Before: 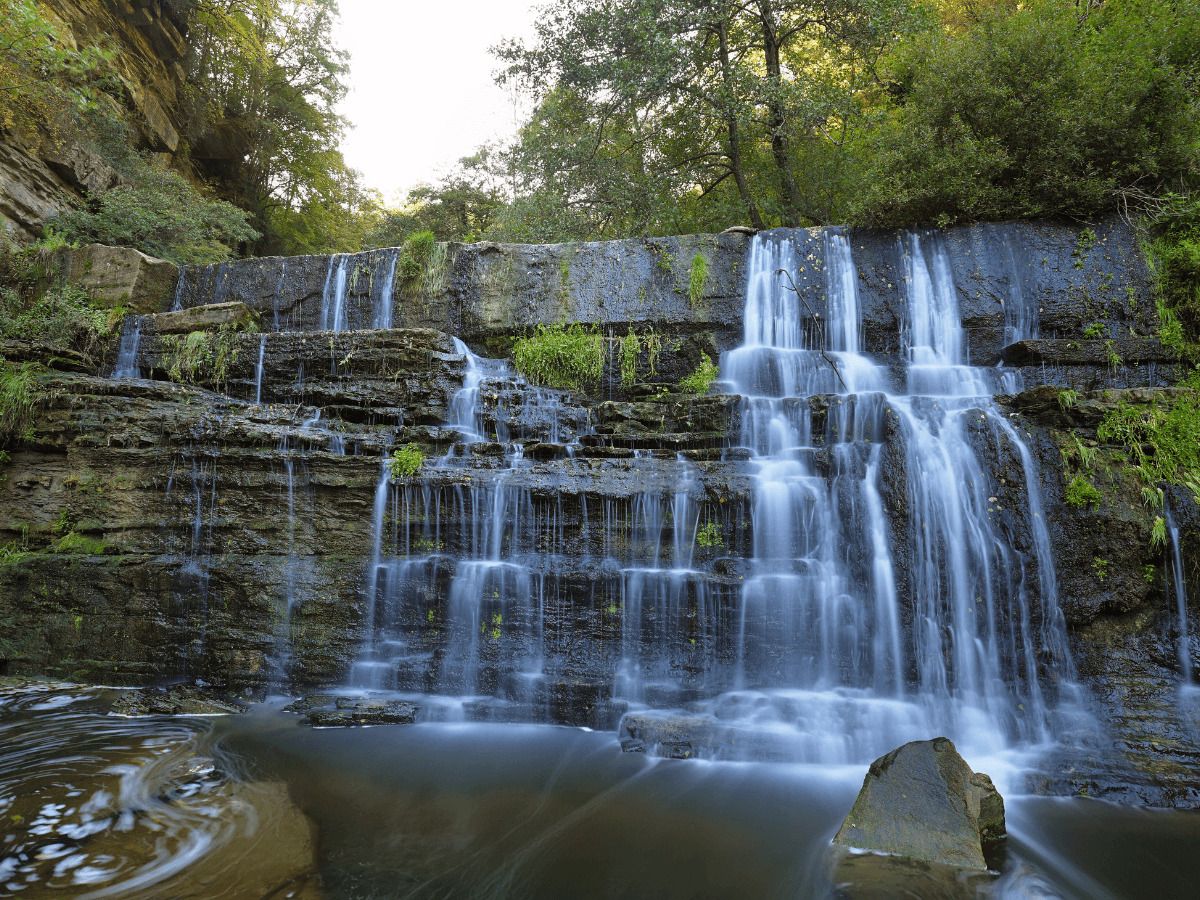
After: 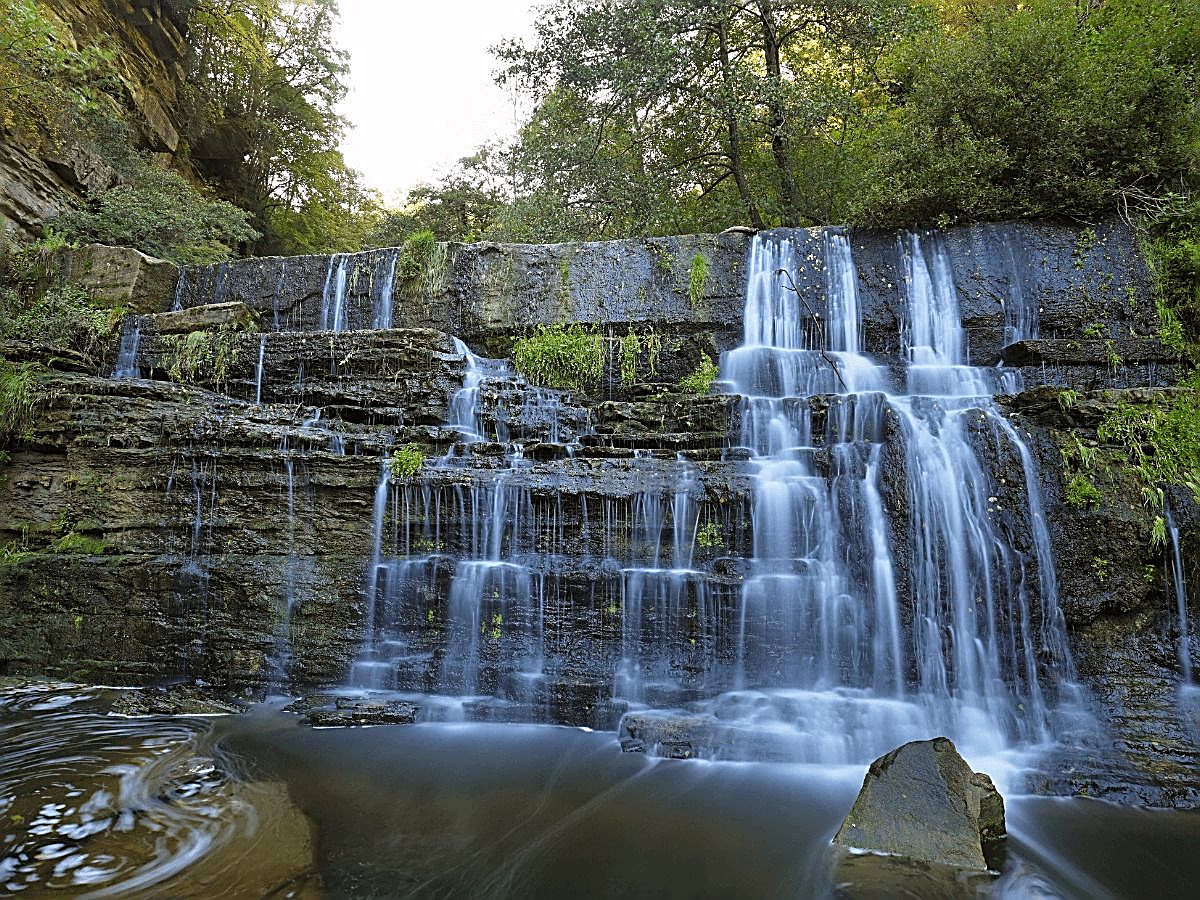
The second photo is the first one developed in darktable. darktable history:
sharpen: amount 1.002
